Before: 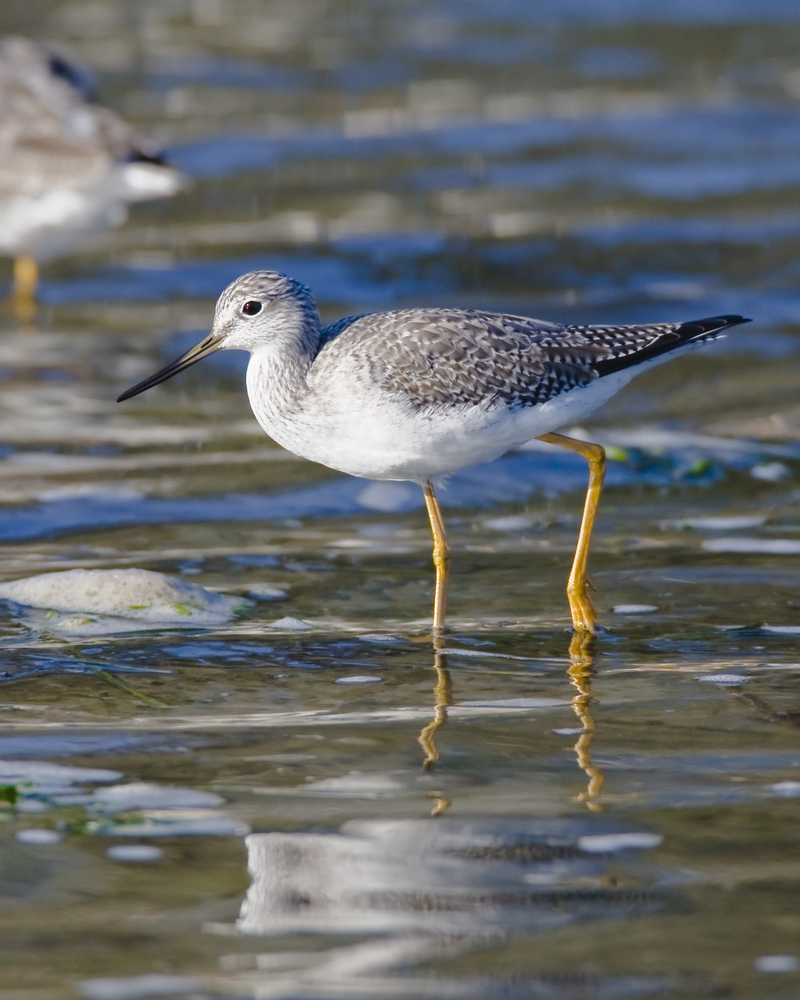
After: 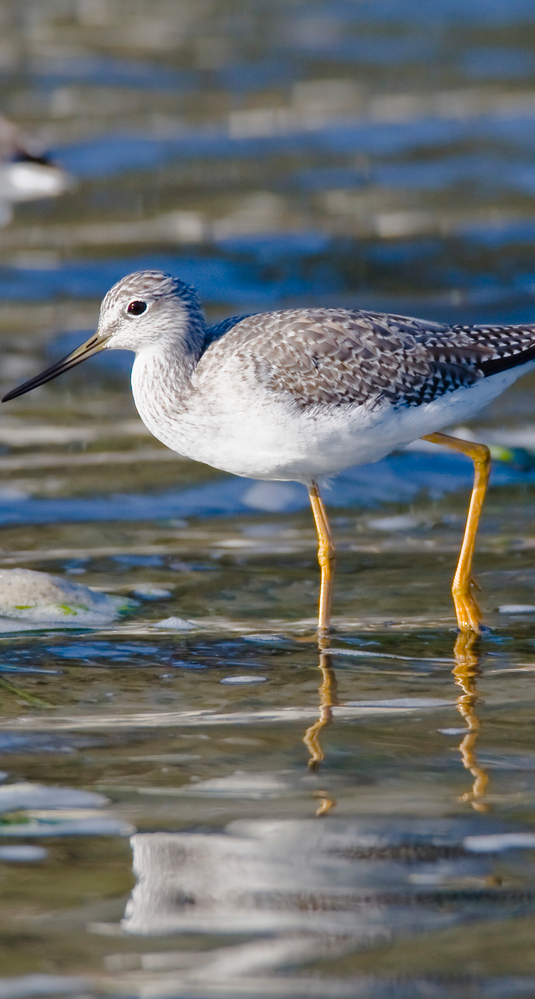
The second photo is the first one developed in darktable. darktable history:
crop and rotate: left 14.445%, right 18.631%
